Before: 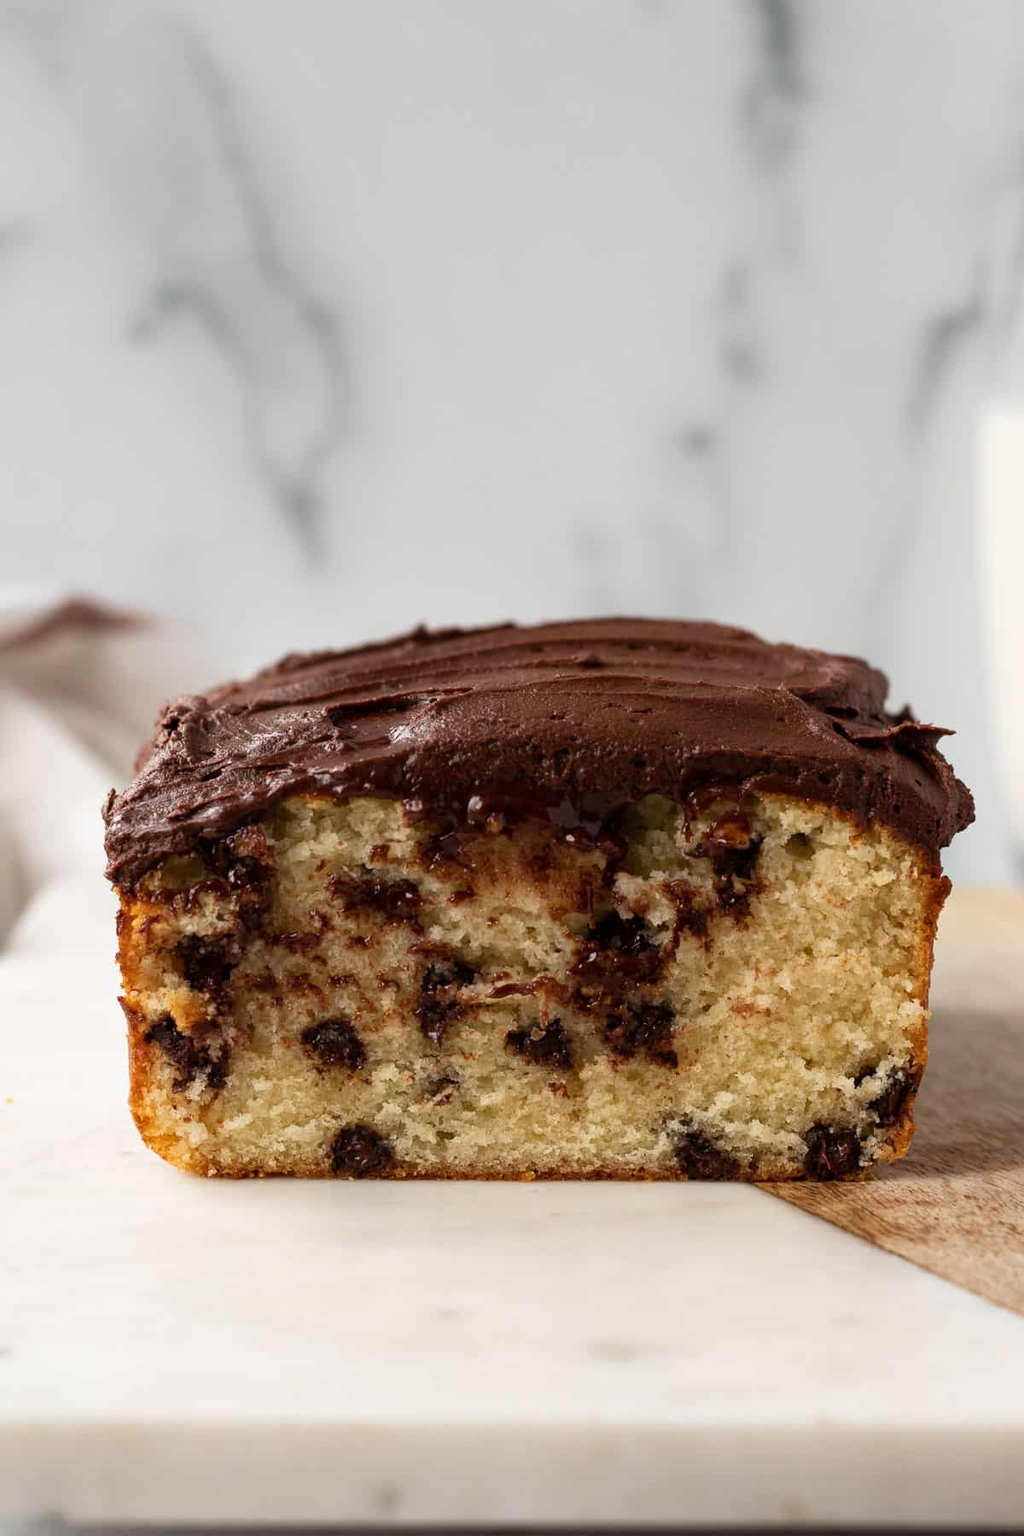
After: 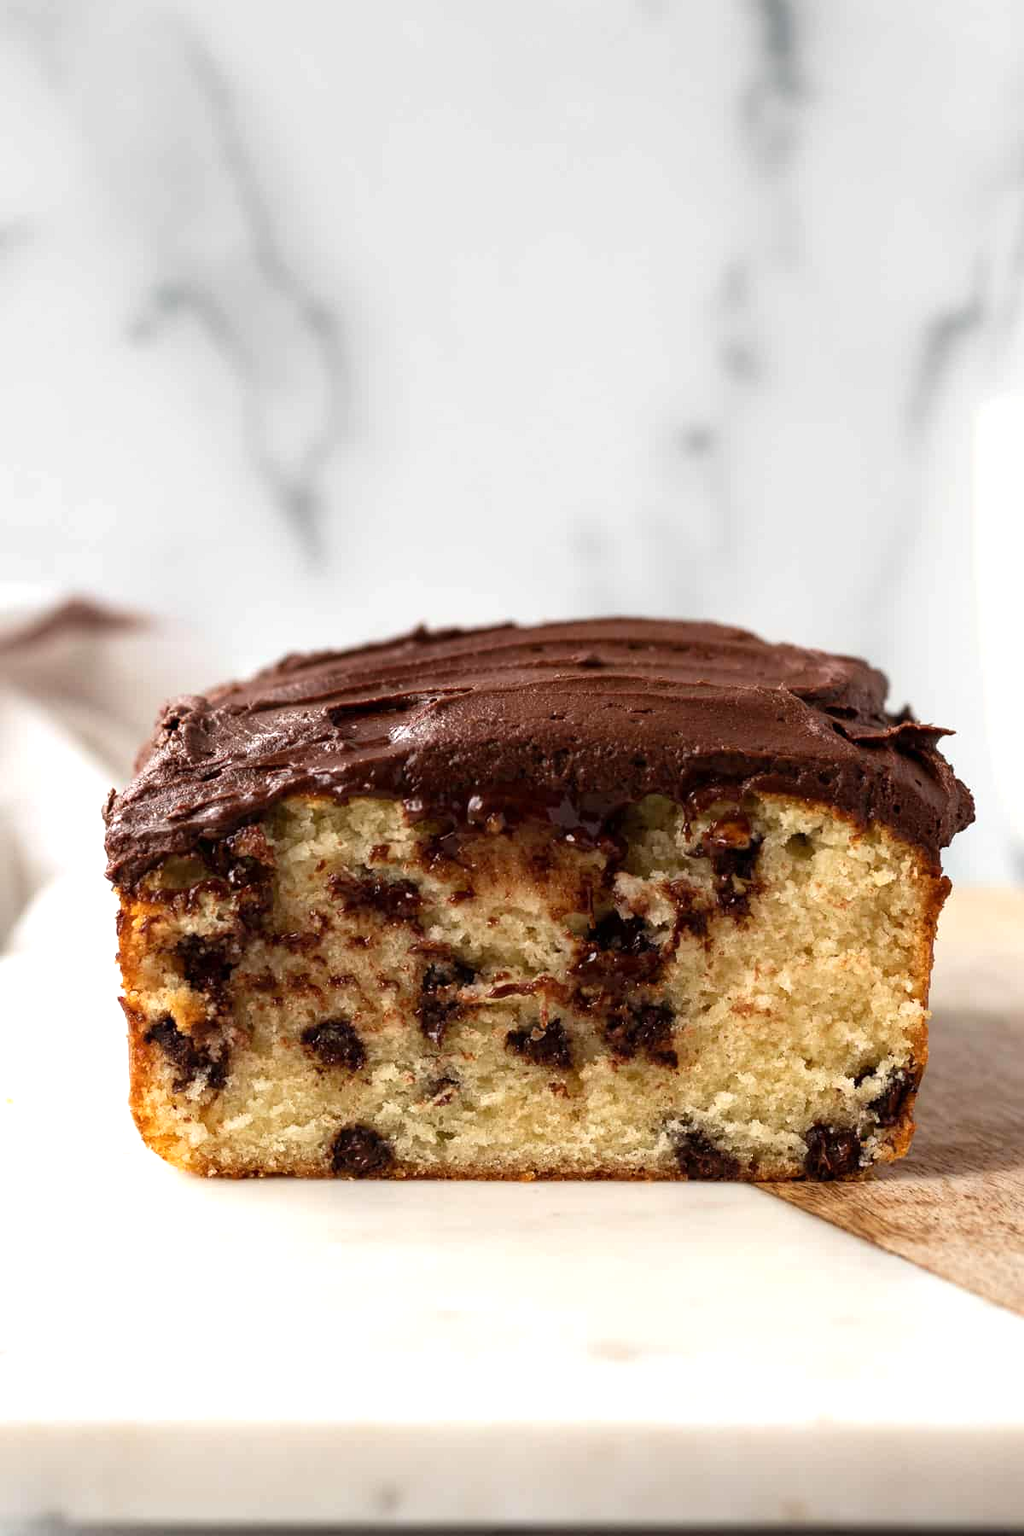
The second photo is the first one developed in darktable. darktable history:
exposure: exposure 0.193 EV
